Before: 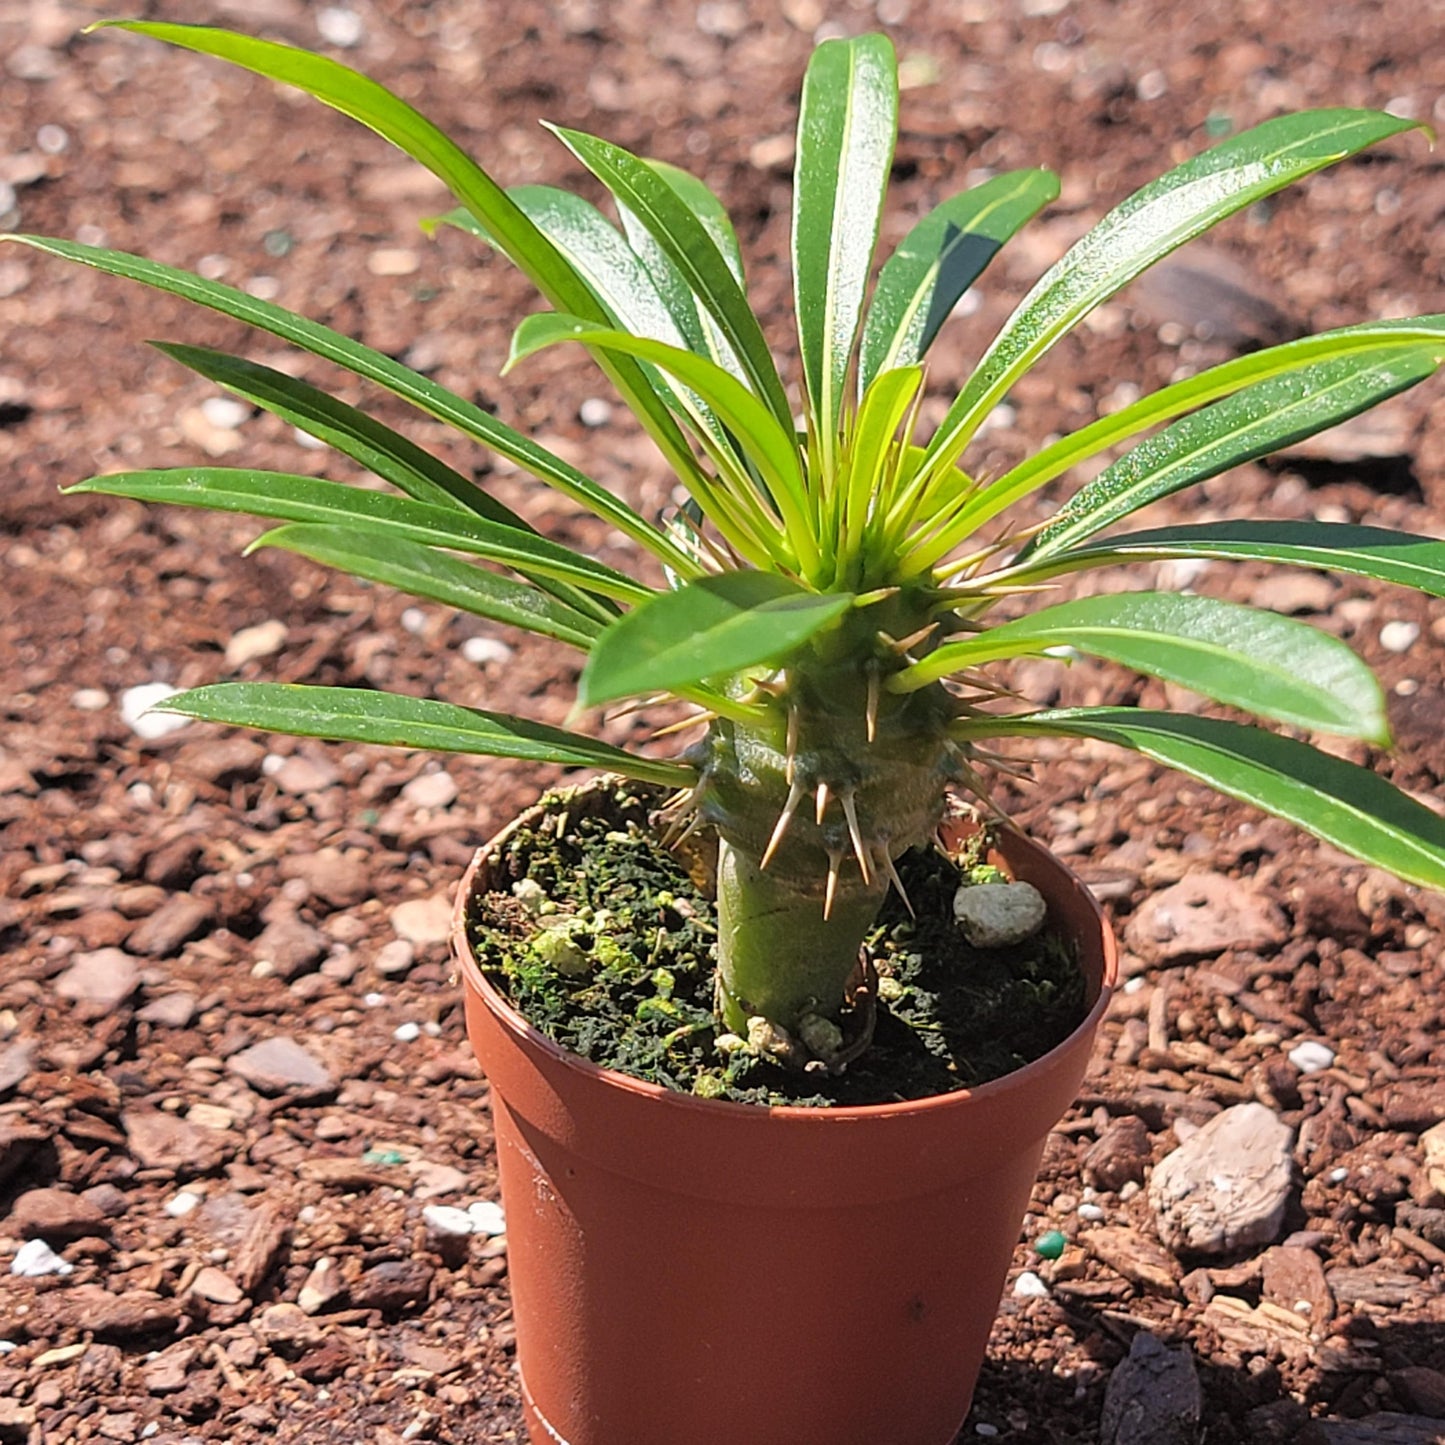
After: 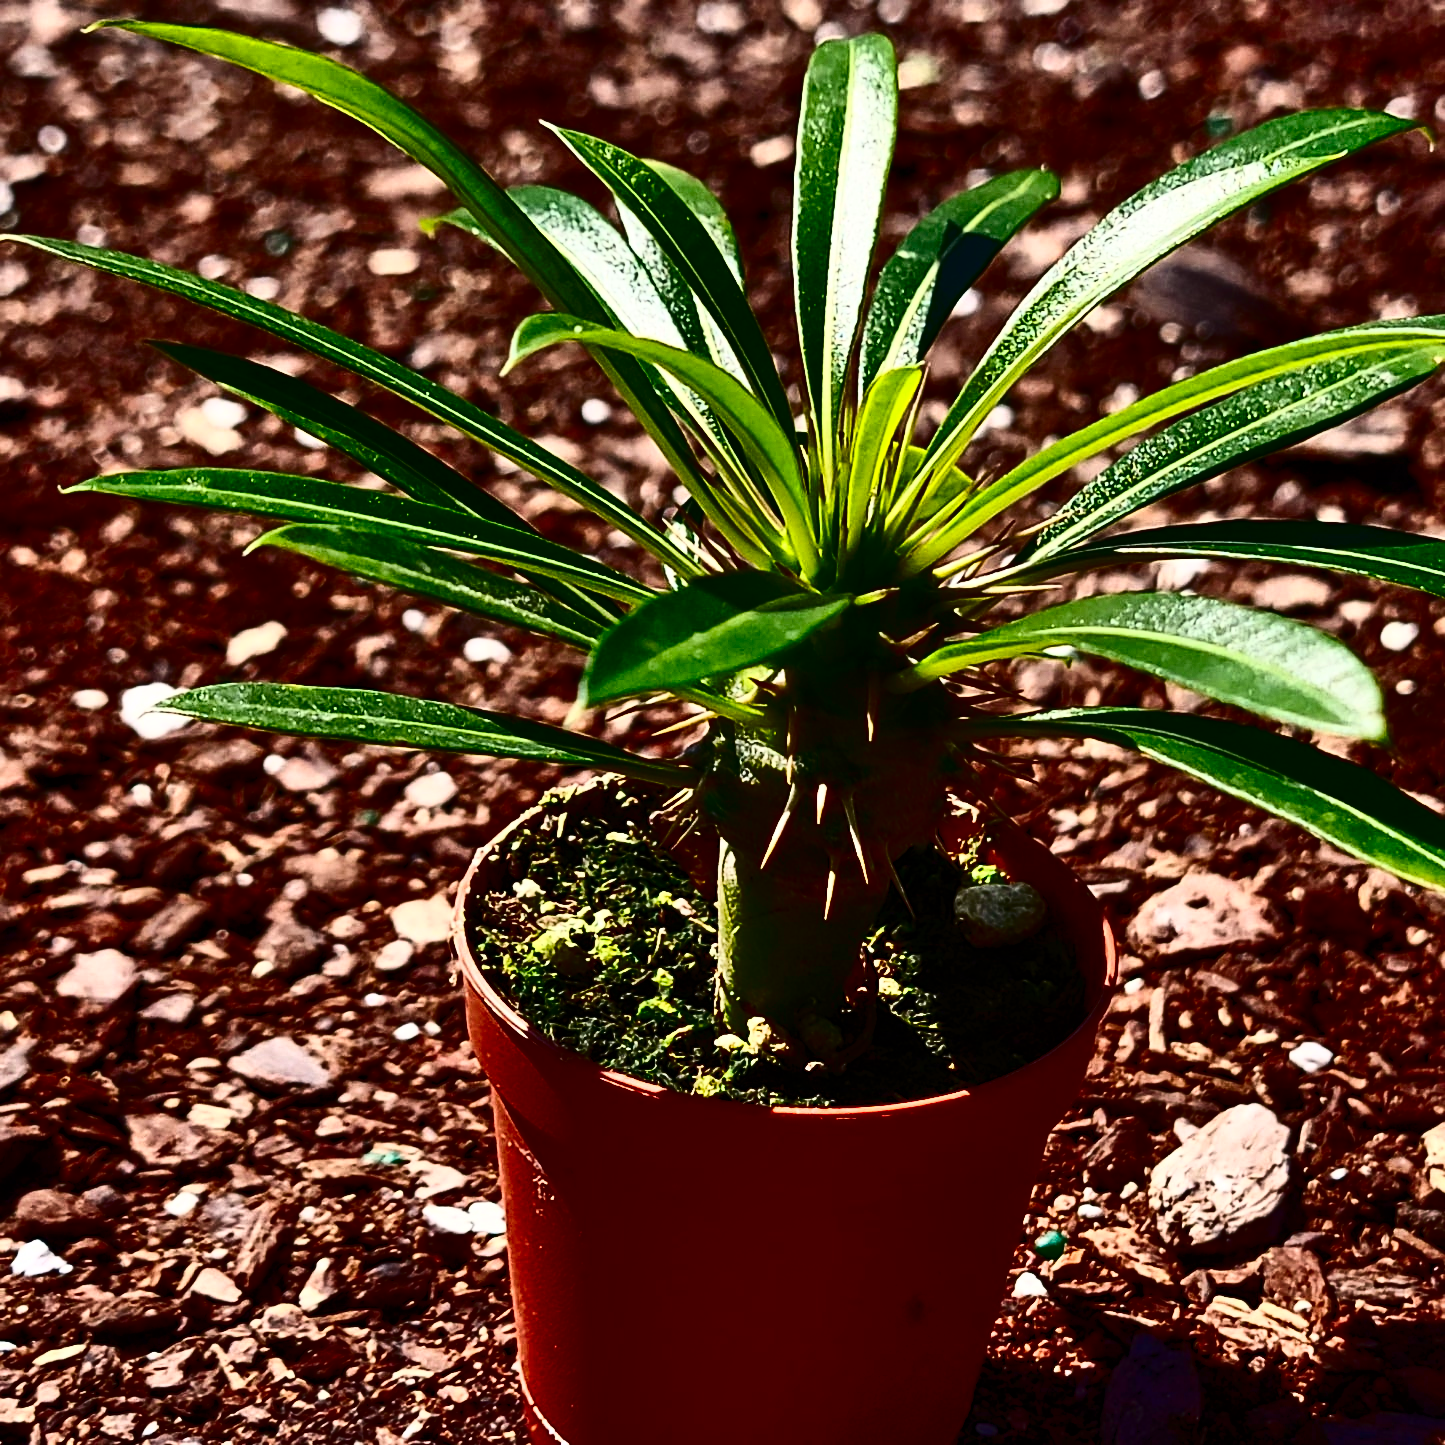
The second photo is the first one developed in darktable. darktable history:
tone curve: curves: ch0 [(0, 0) (0.003, 0.006) (0.011, 0.008) (0.025, 0.011) (0.044, 0.015) (0.069, 0.019) (0.1, 0.023) (0.136, 0.03) (0.177, 0.042) (0.224, 0.065) (0.277, 0.103) (0.335, 0.177) (0.399, 0.294) (0.468, 0.463) (0.543, 0.639) (0.623, 0.805) (0.709, 0.909) (0.801, 0.967) (0.898, 0.989) (1, 1)], color space Lab, independent channels, preserve colors none
shadows and highlights: low approximation 0.01, soften with gaussian
contrast brightness saturation: contrast 0.086, brightness -0.604, saturation 0.166
